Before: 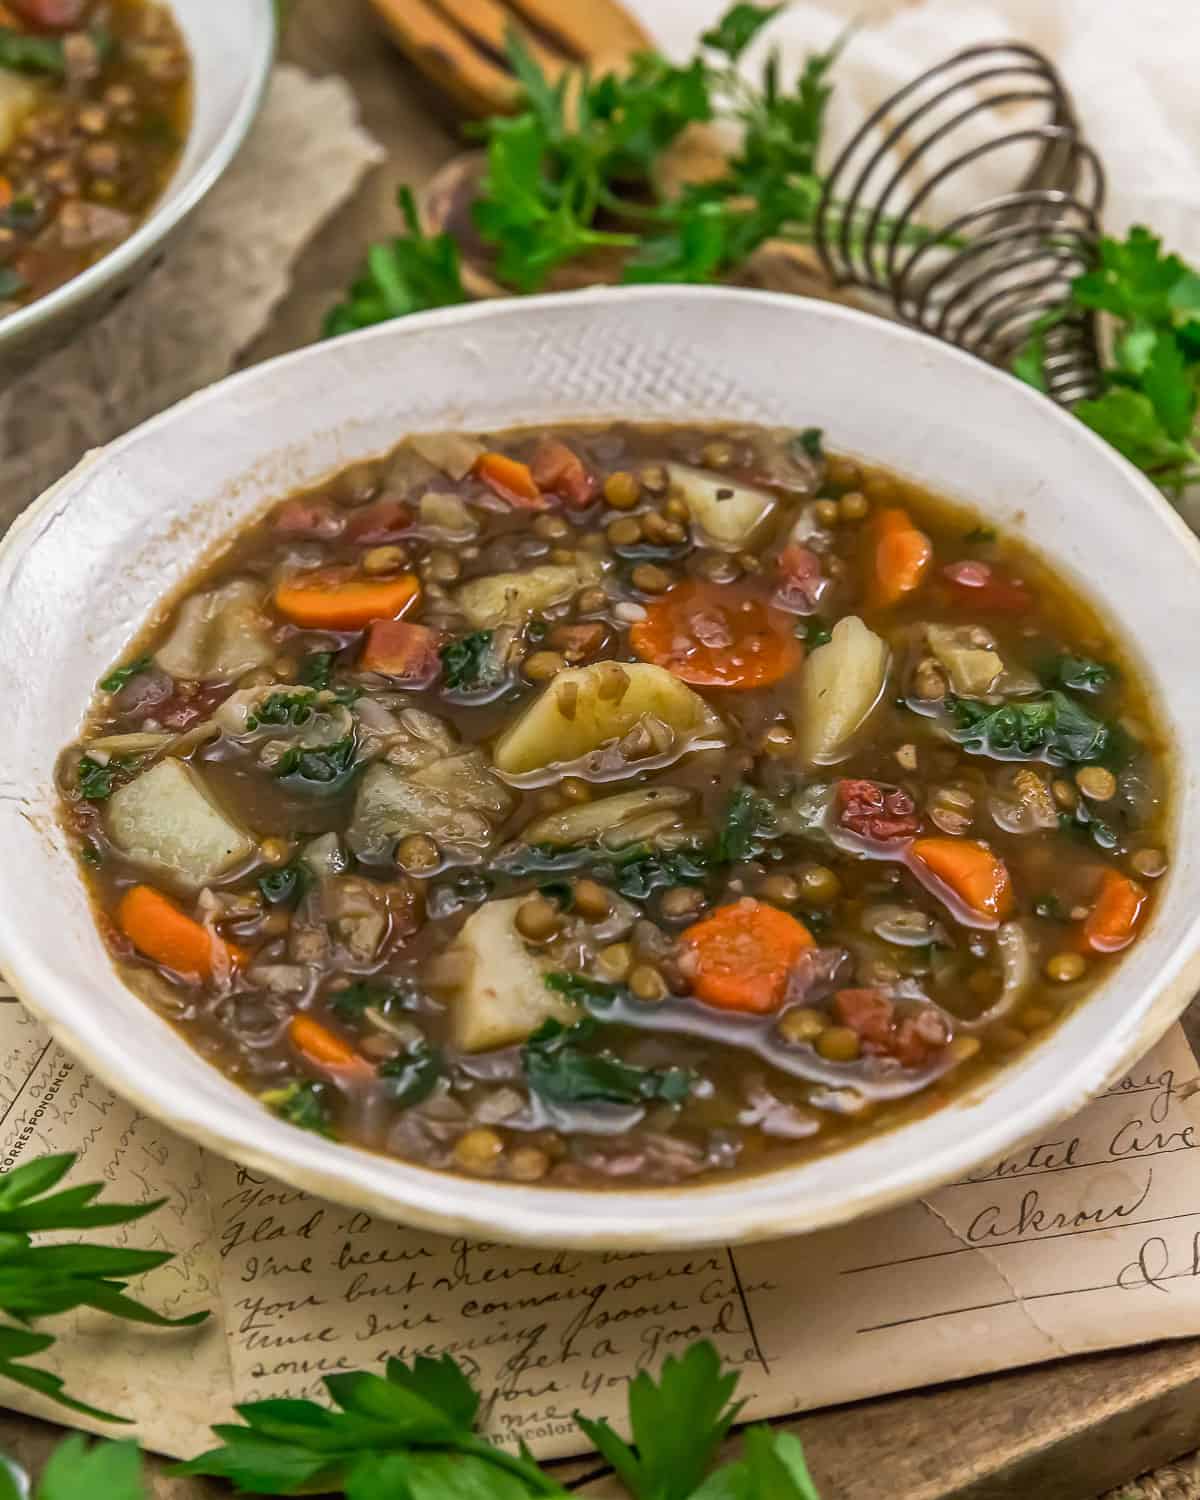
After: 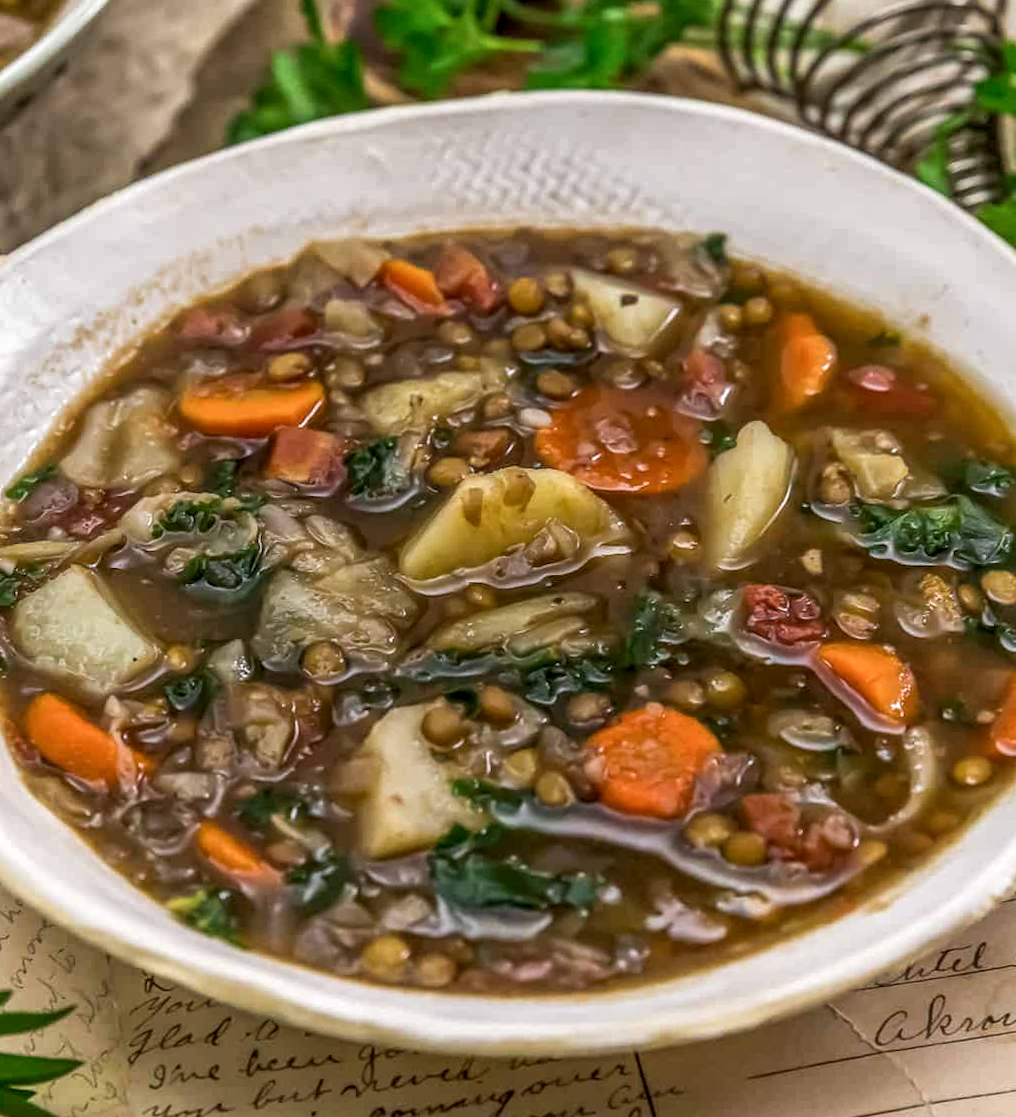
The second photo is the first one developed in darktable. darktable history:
crop and rotate: angle -3.27°, left 5.211%, top 5.211%, right 4.607%, bottom 4.607%
rotate and perspective: rotation -3.52°, crop left 0.036, crop right 0.964, crop top 0.081, crop bottom 0.919
local contrast: detail 130%
